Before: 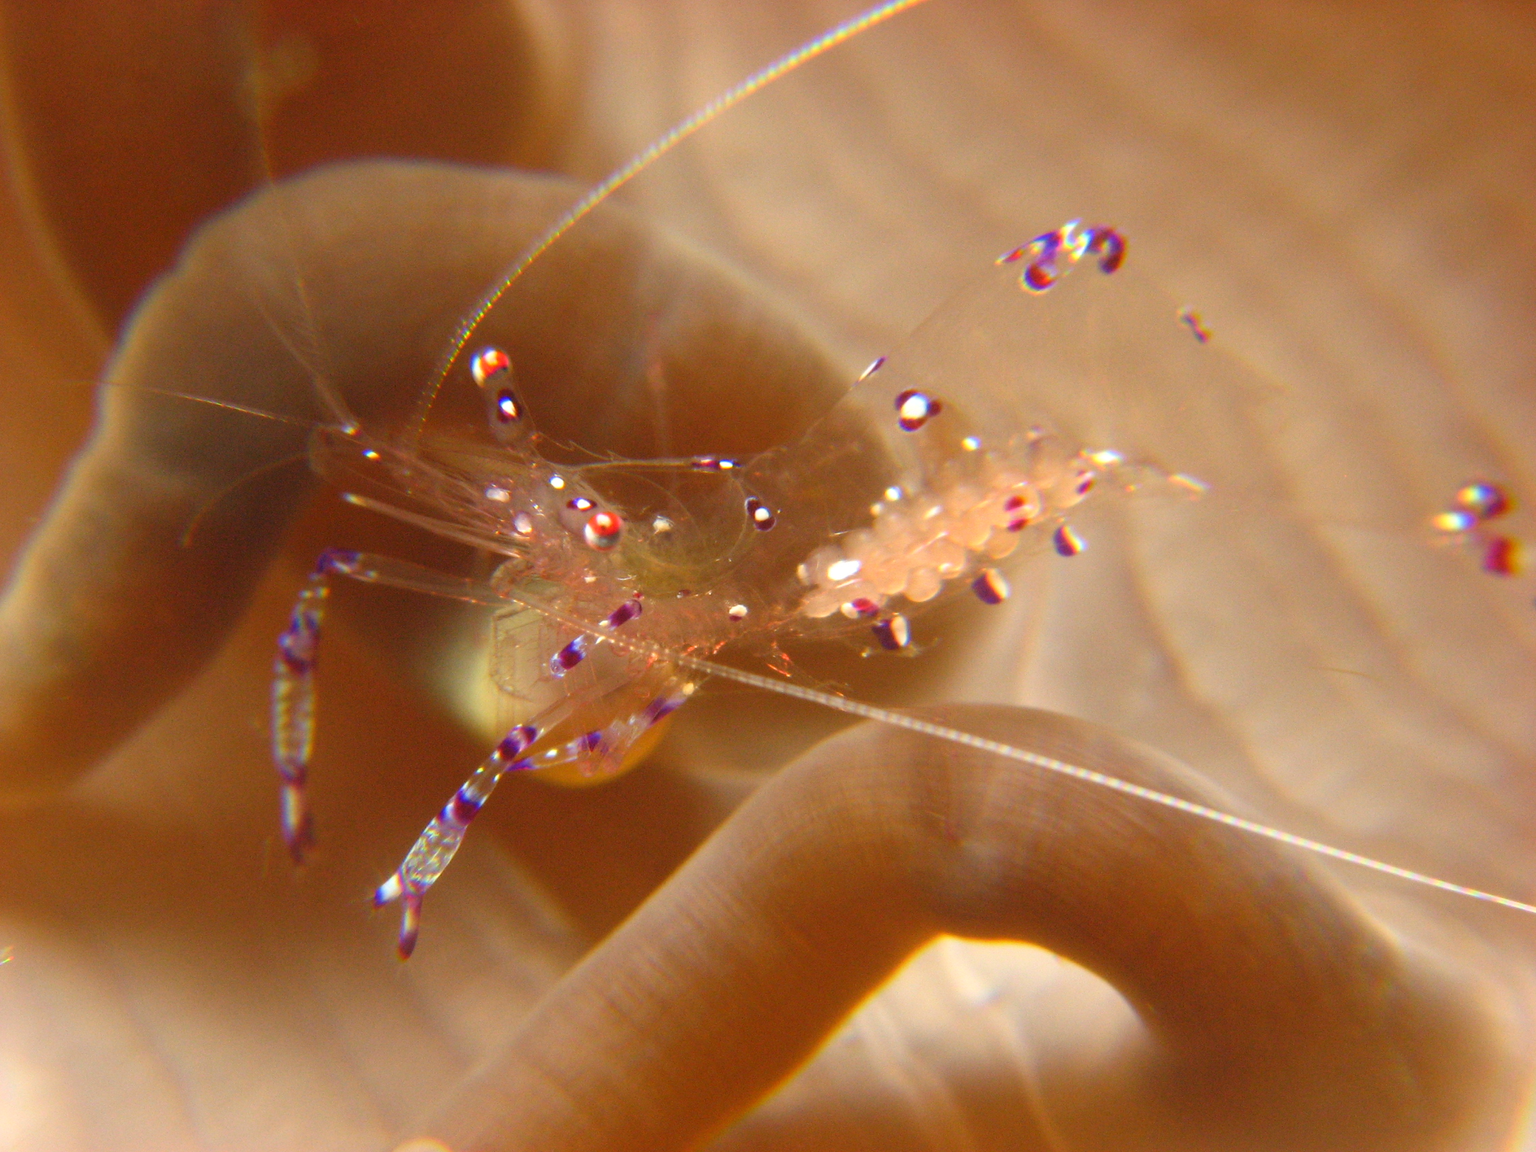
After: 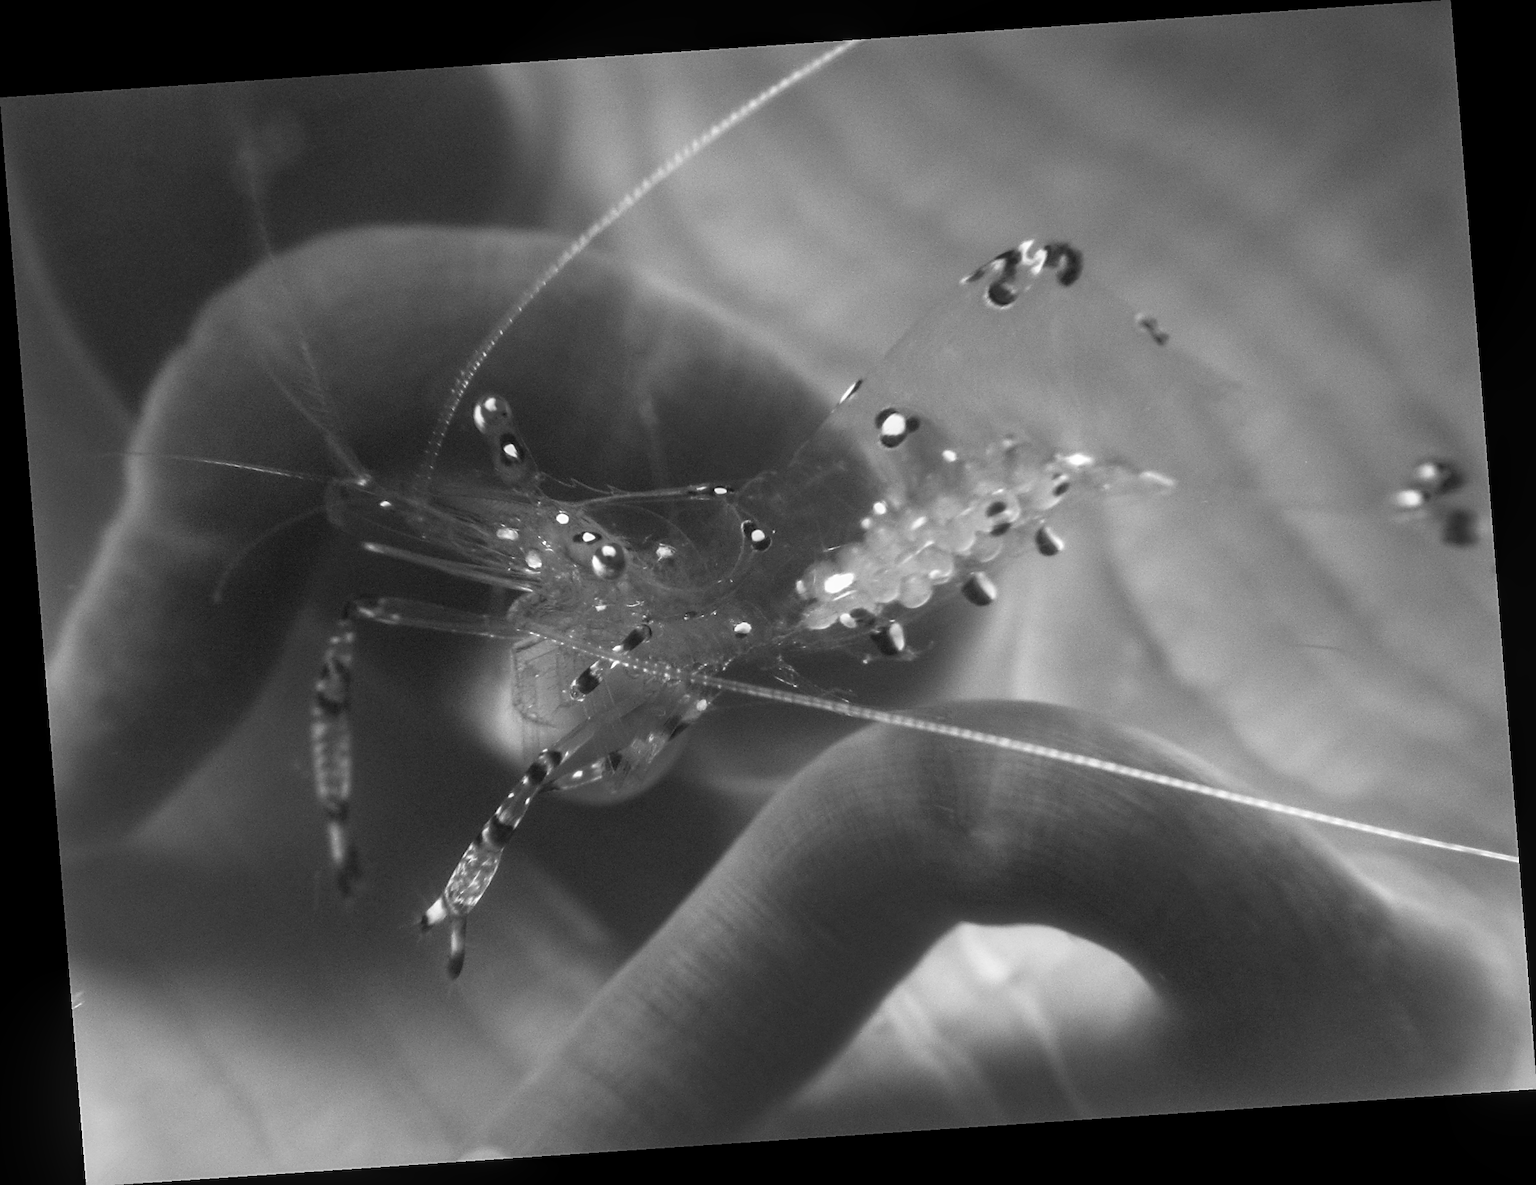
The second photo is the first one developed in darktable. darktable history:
contrast brightness saturation: contrast 0.13, brightness -0.05, saturation 0.16
monochrome: a 0, b 0, size 0.5, highlights 0.57
sharpen: on, module defaults
tone equalizer: -8 EV -0.55 EV
local contrast: on, module defaults
rotate and perspective: rotation -4.2°, shear 0.006, automatic cropping off
